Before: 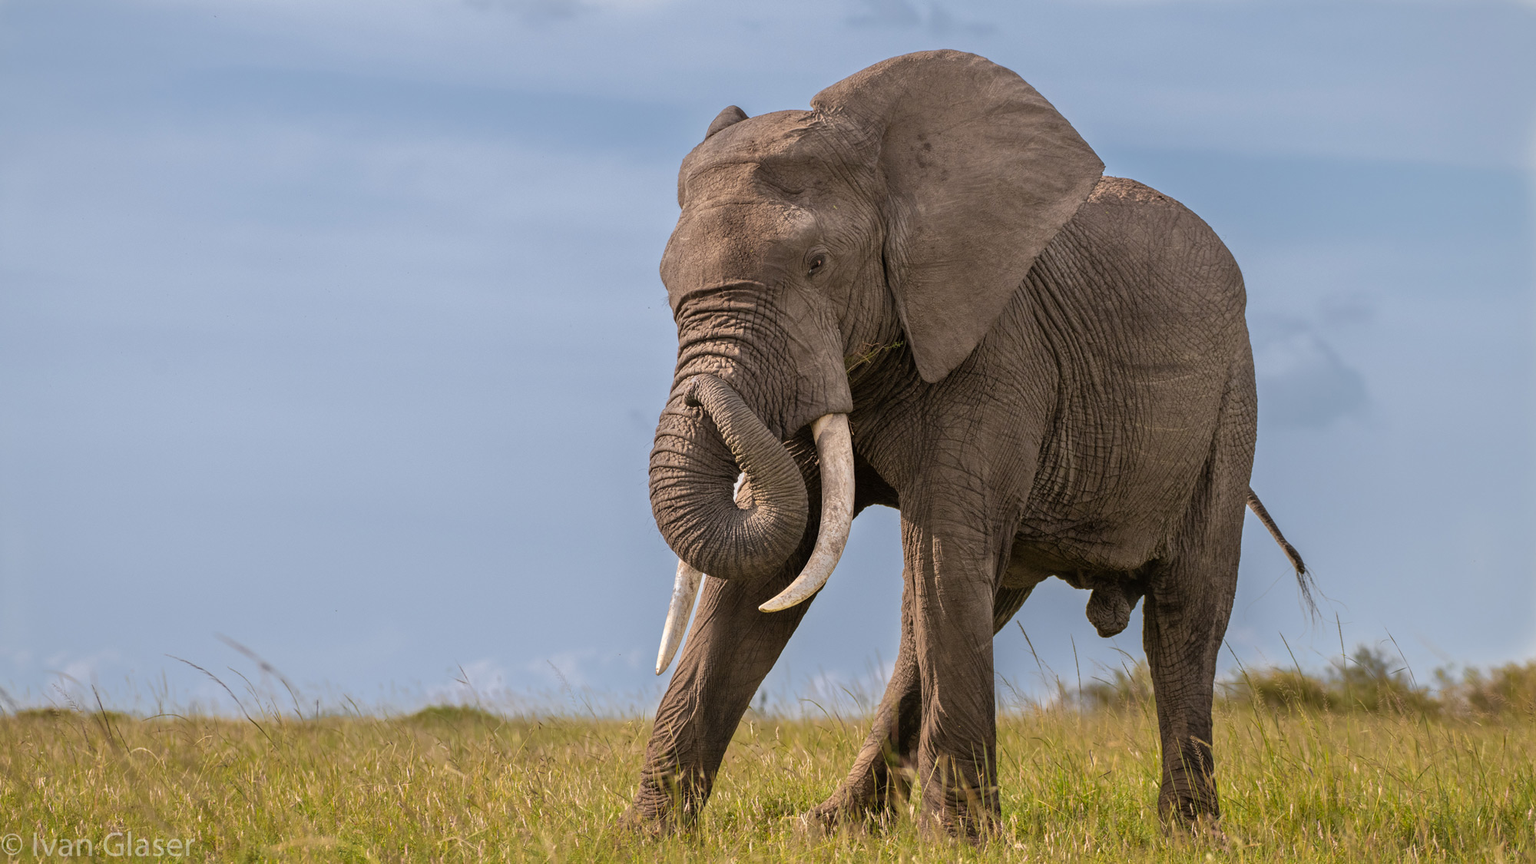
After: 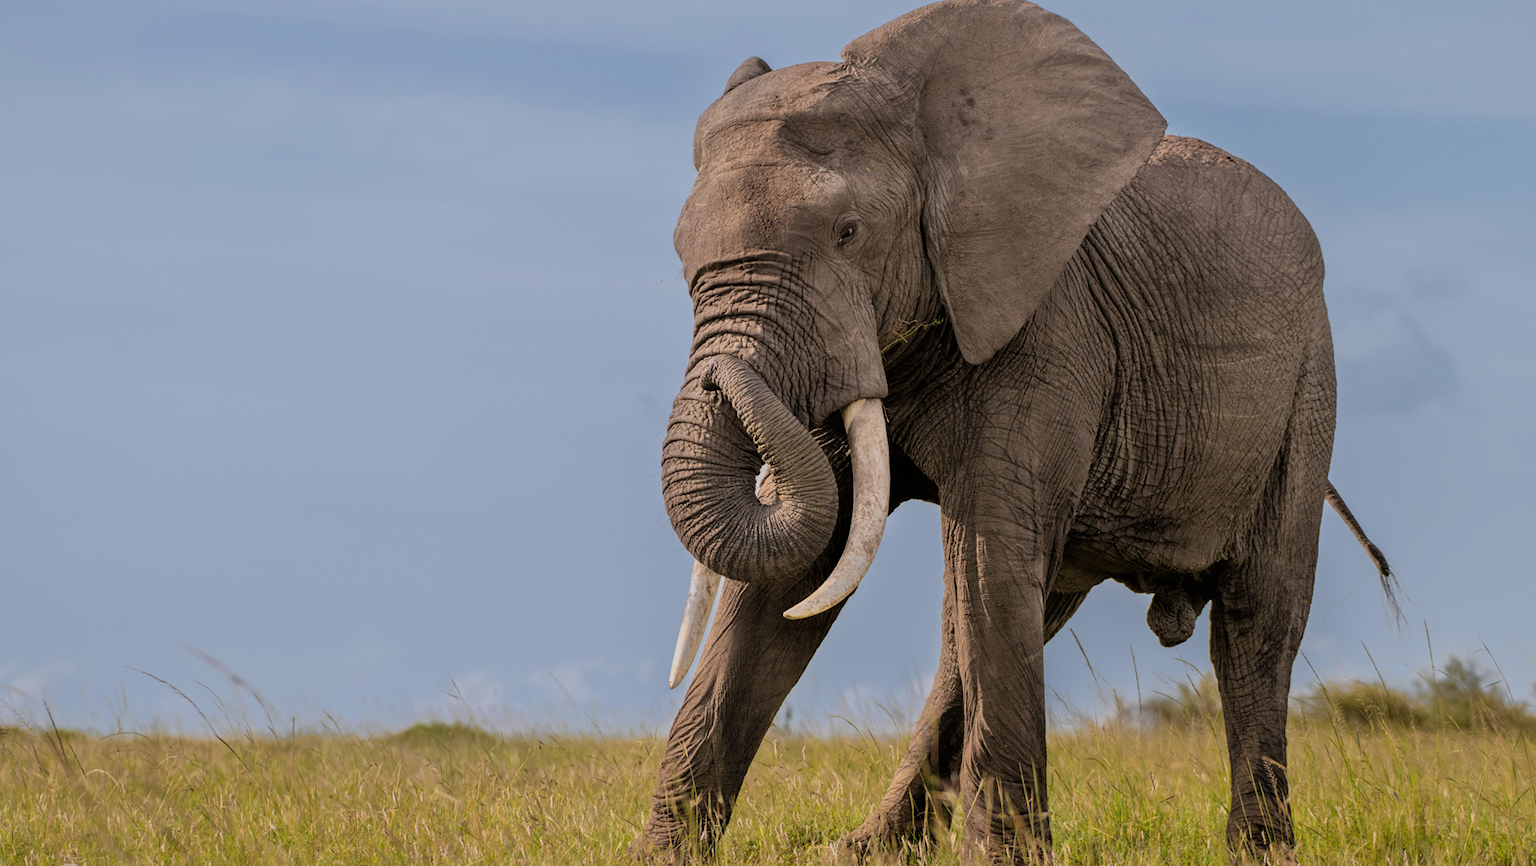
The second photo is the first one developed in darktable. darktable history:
crop: left 3.488%, top 6.351%, right 6.403%, bottom 3.301%
filmic rgb: black relative exposure -7.65 EV, white relative exposure 4.56 EV, hardness 3.61, contrast 0.988, color science v6 (2022)
